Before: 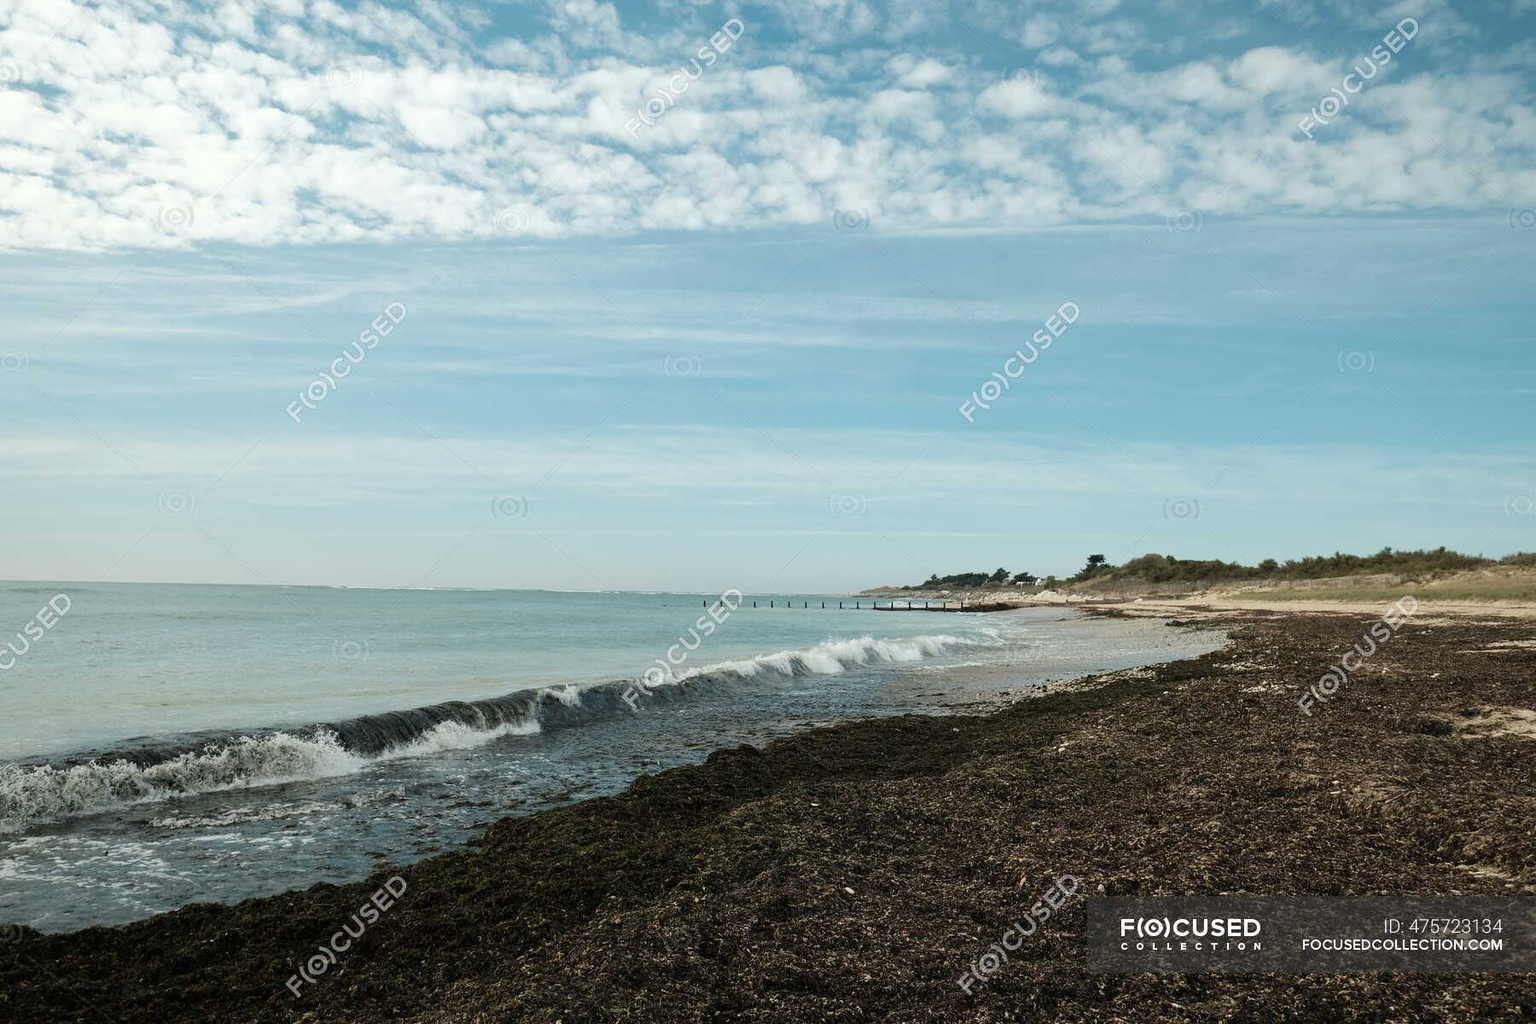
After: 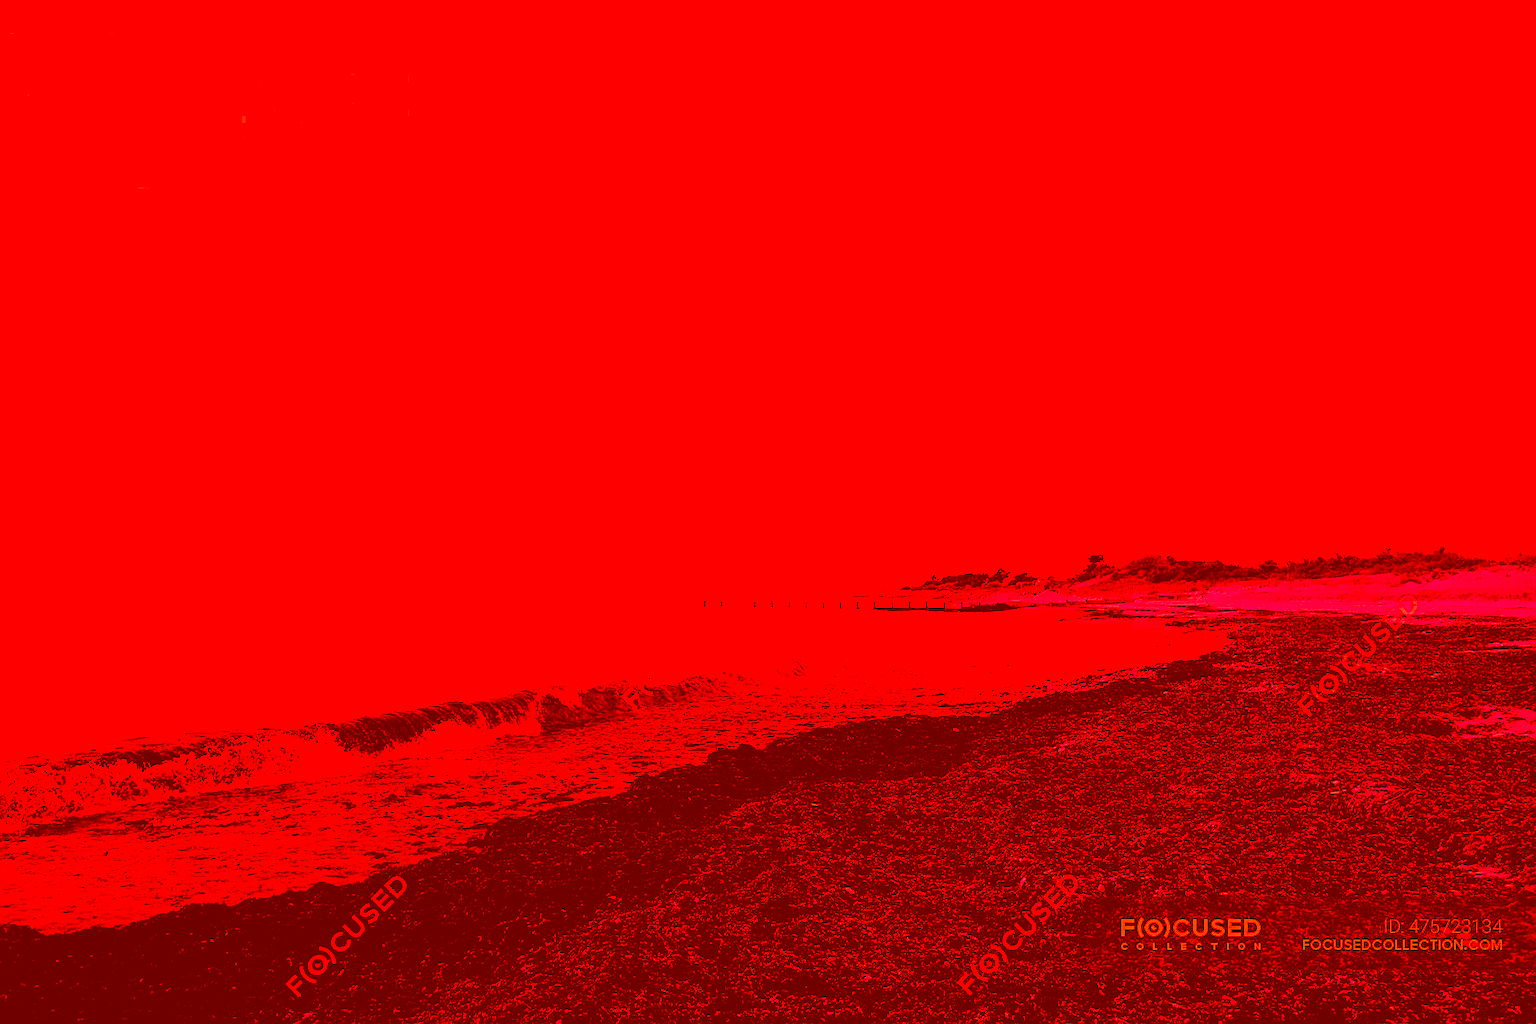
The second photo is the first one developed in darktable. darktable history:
color correction: highlights a* -39.39, highlights b* -39.84, shadows a* -39.84, shadows b* -39.87, saturation -2.94
sharpen: on, module defaults
filmic rgb: black relative exposure -4.4 EV, white relative exposure 5.04 EV, threshold 2.98 EV, hardness 2.19, latitude 39.89%, contrast 1.151, highlights saturation mix 10.85%, shadows ↔ highlights balance 1.11%, color science v6 (2022), enable highlight reconstruction true
